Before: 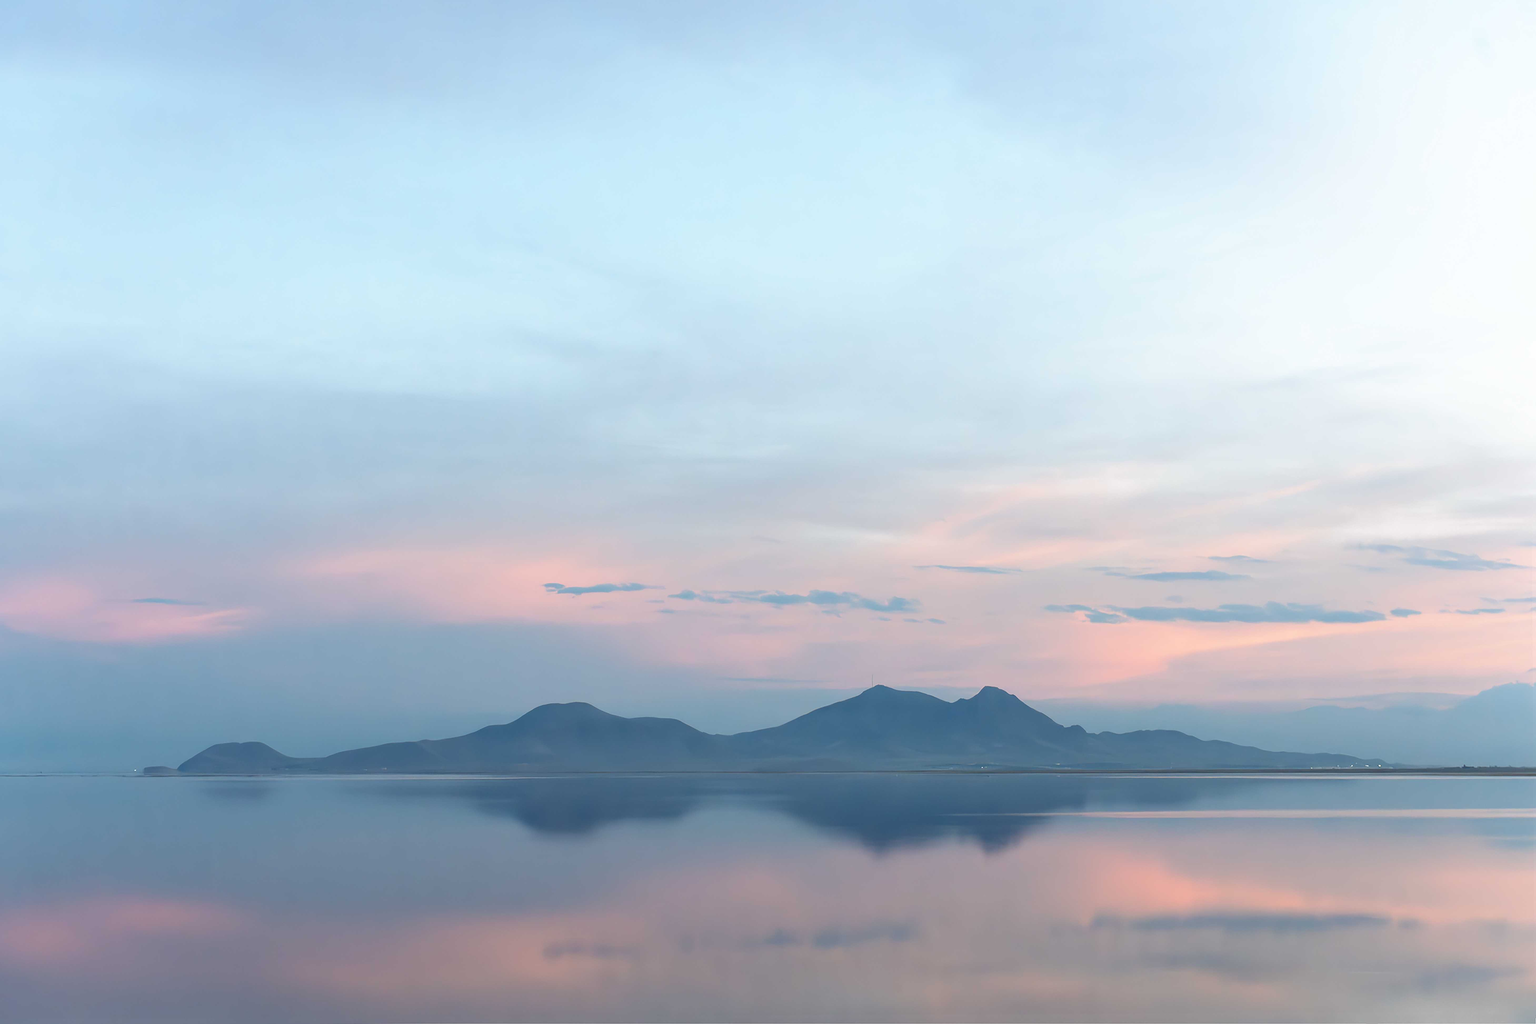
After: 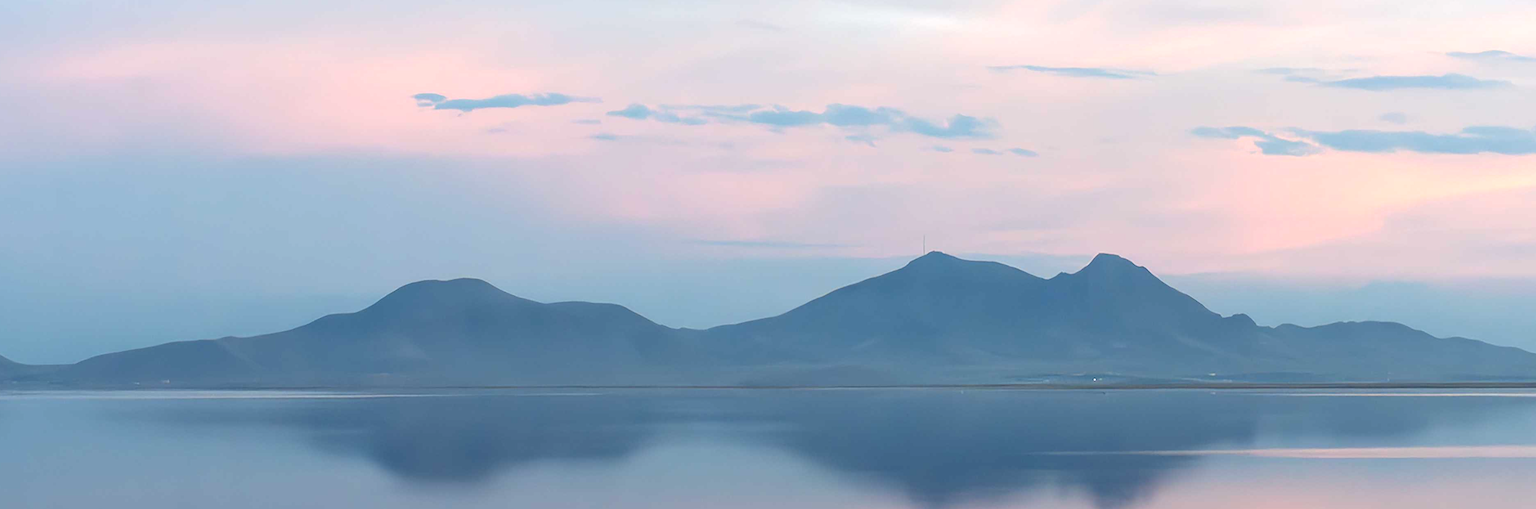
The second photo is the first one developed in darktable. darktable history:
crop: left 18.091%, top 51.13%, right 17.525%, bottom 16.85%
exposure: black level correction 0, exposure 0.4 EV, compensate exposure bias true, compensate highlight preservation false
